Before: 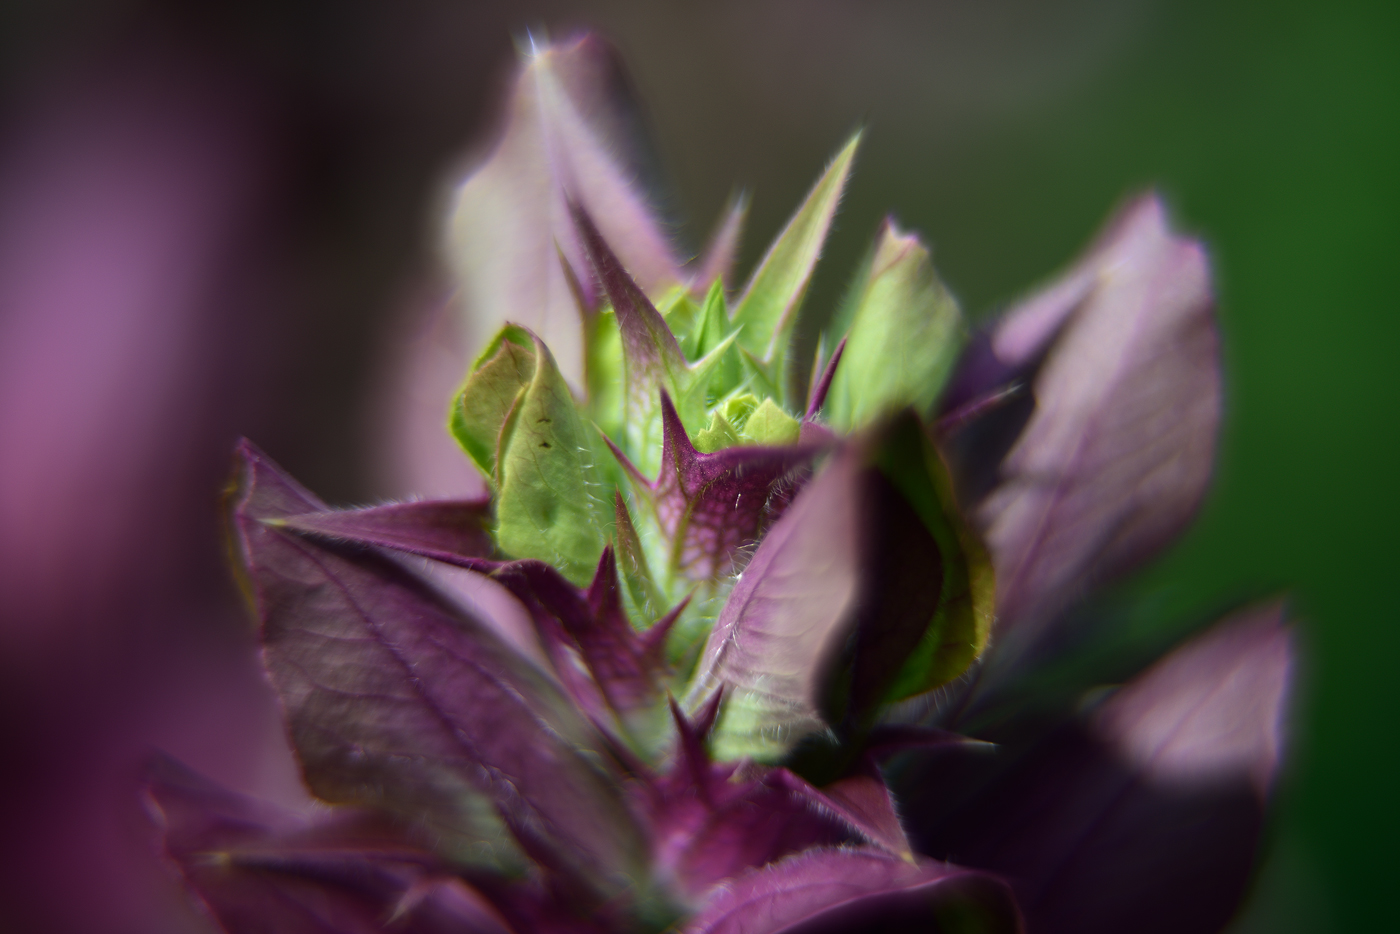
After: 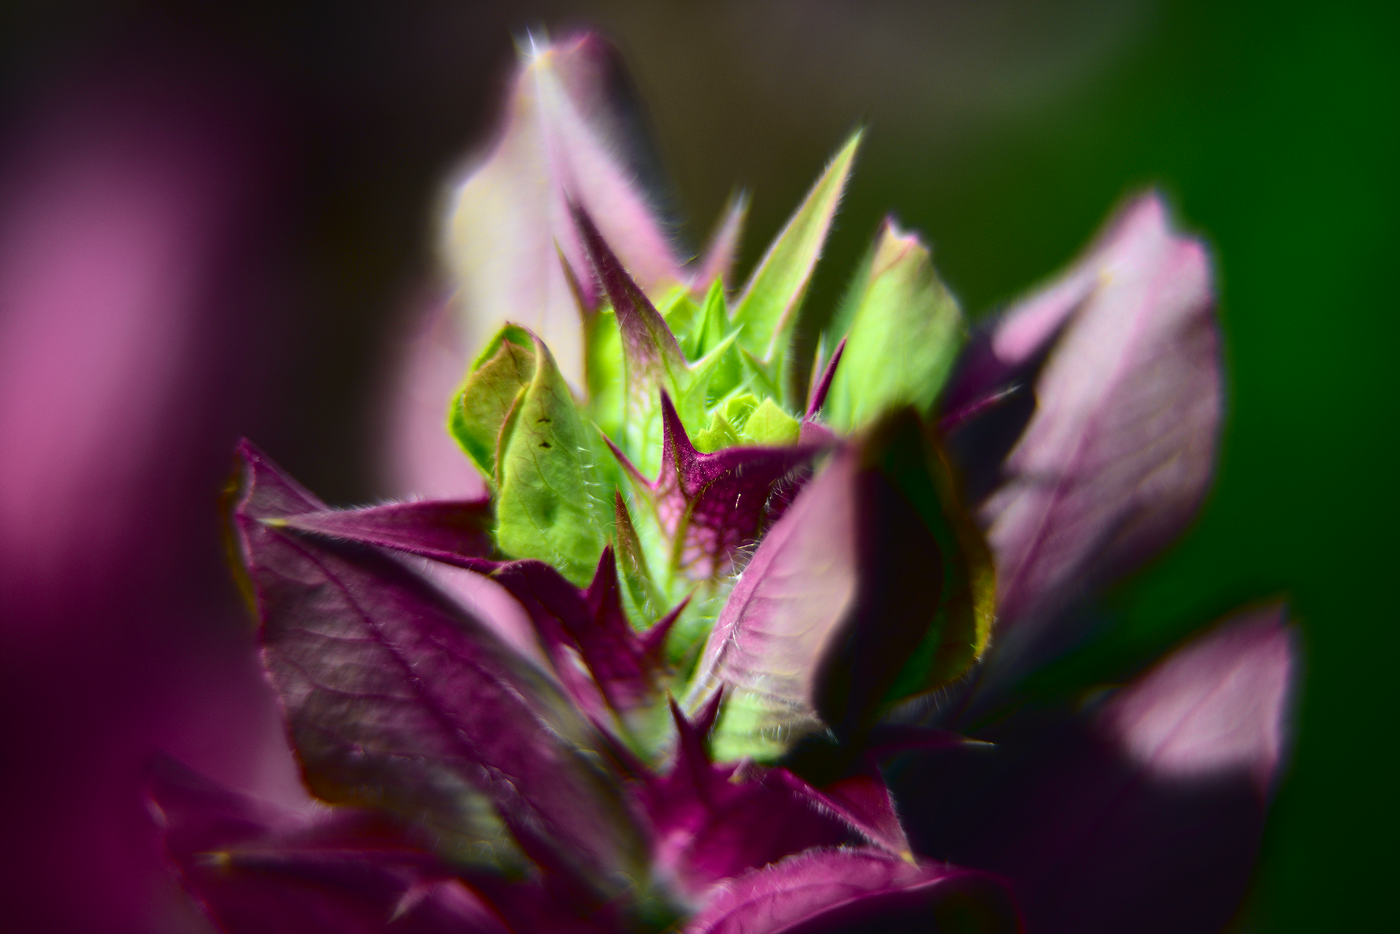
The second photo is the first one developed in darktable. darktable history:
tone curve: curves: ch0 [(0, 0.023) (0.132, 0.075) (0.251, 0.186) (0.441, 0.476) (0.662, 0.757) (0.849, 0.927) (1, 0.99)]; ch1 [(0, 0) (0.447, 0.411) (0.483, 0.469) (0.498, 0.496) (0.518, 0.514) (0.561, 0.59) (0.606, 0.659) (0.657, 0.725) (0.869, 0.916) (1, 1)]; ch2 [(0, 0) (0.307, 0.315) (0.425, 0.438) (0.483, 0.477) (0.503, 0.503) (0.526, 0.553) (0.552, 0.601) (0.615, 0.669) (0.703, 0.797) (0.985, 0.966)], color space Lab, independent channels
